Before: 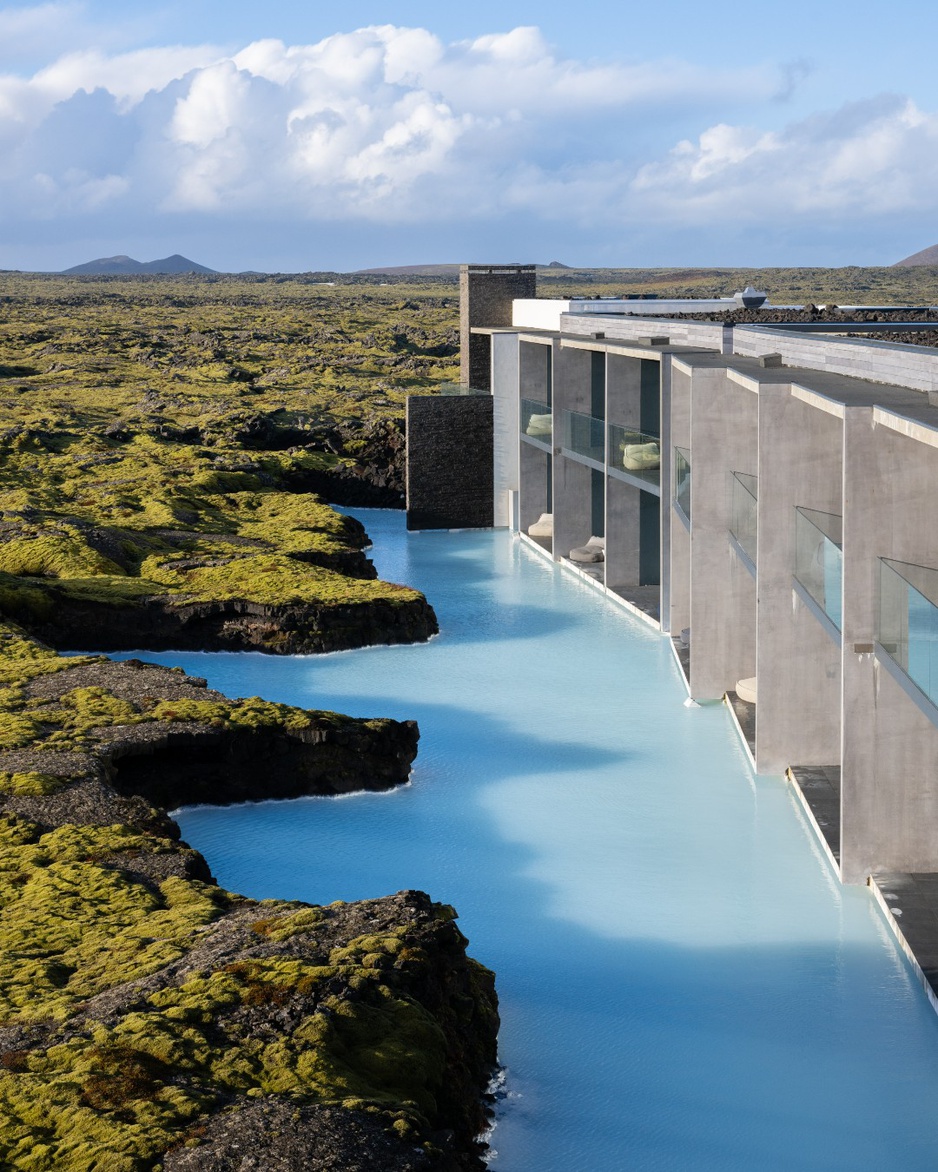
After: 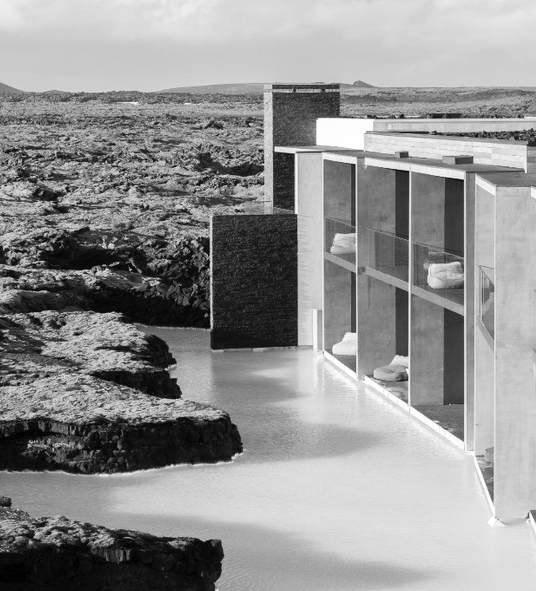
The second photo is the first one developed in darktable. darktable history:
contrast brightness saturation: contrast 0.2, brightness 0.16, saturation 0.22
monochrome: on, module defaults
crop: left 20.932%, top 15.471%, right 21.848%, bottom 34.081%
tone equalizer: on, module defaults
